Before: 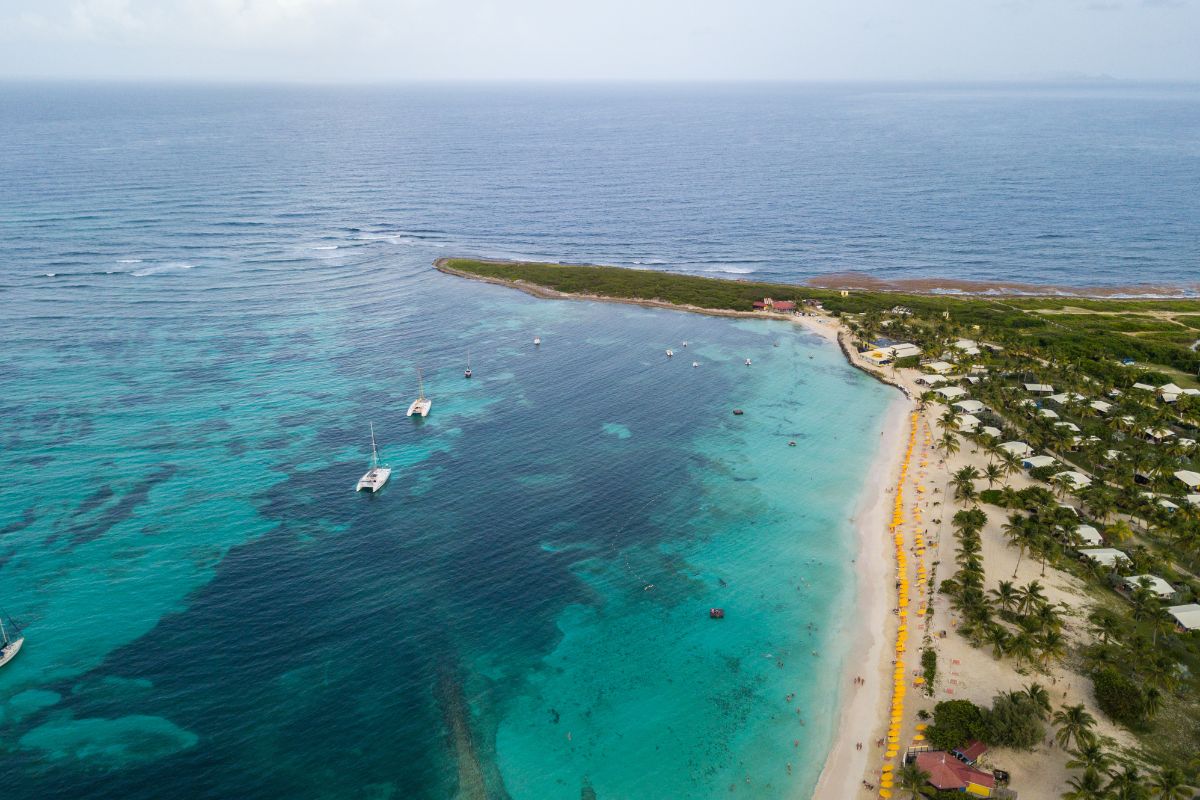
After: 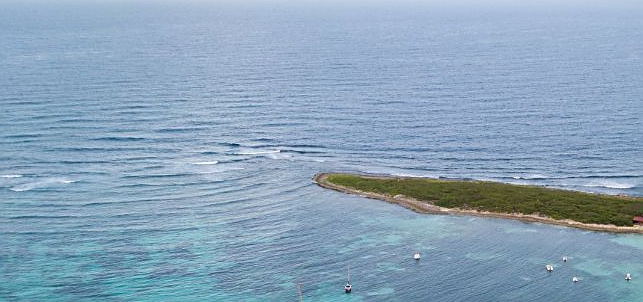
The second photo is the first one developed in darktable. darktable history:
sharpen: on, module defaults
crop: left 10.035%, top 10.677%, right 36.317%, bottom 51.57%
